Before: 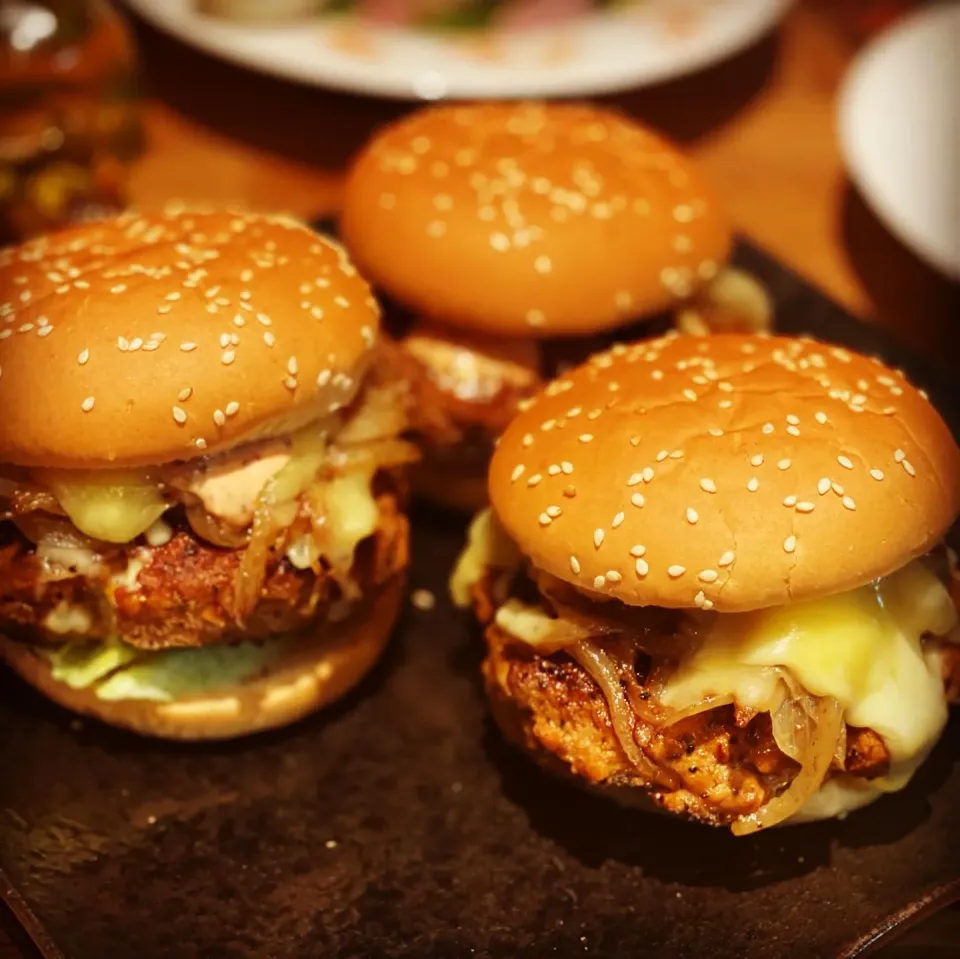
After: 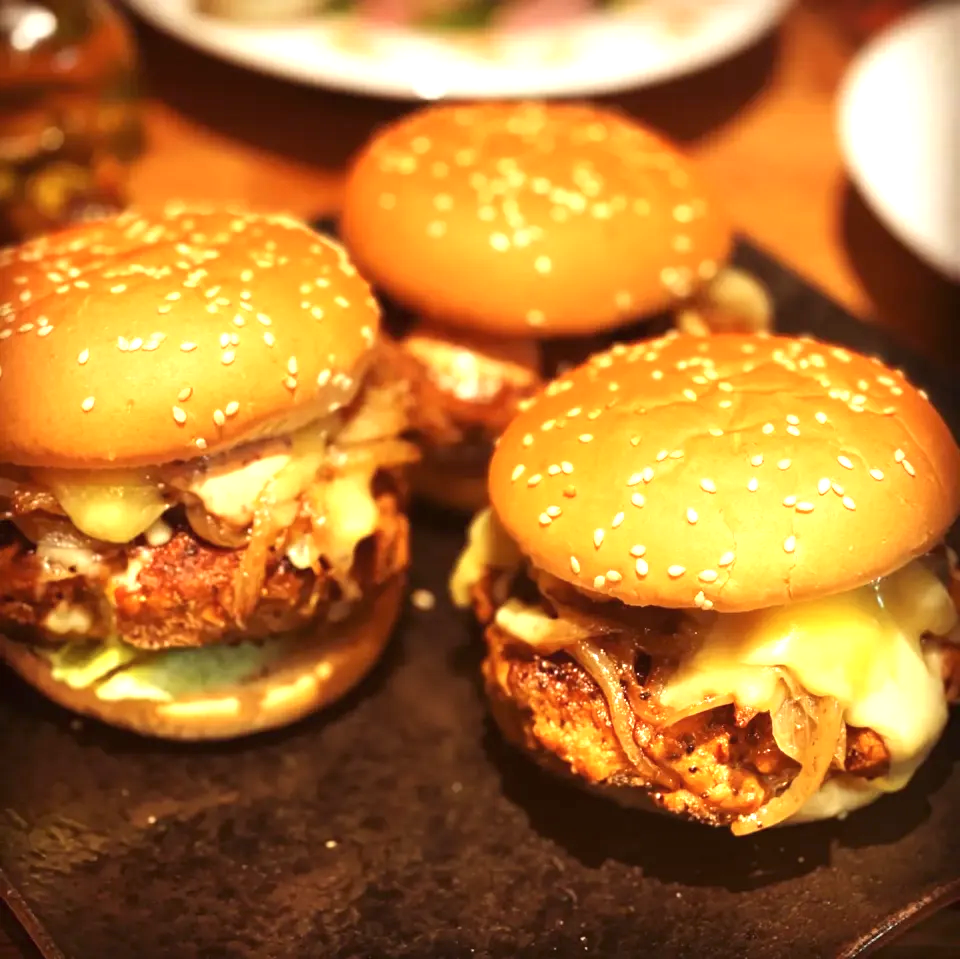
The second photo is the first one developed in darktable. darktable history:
exposure: black level correction 0, exposure 0.95 EV, compensate exposure bias true, compensate highlight preservation false
contrast brightness saturation: saturation -0.04
